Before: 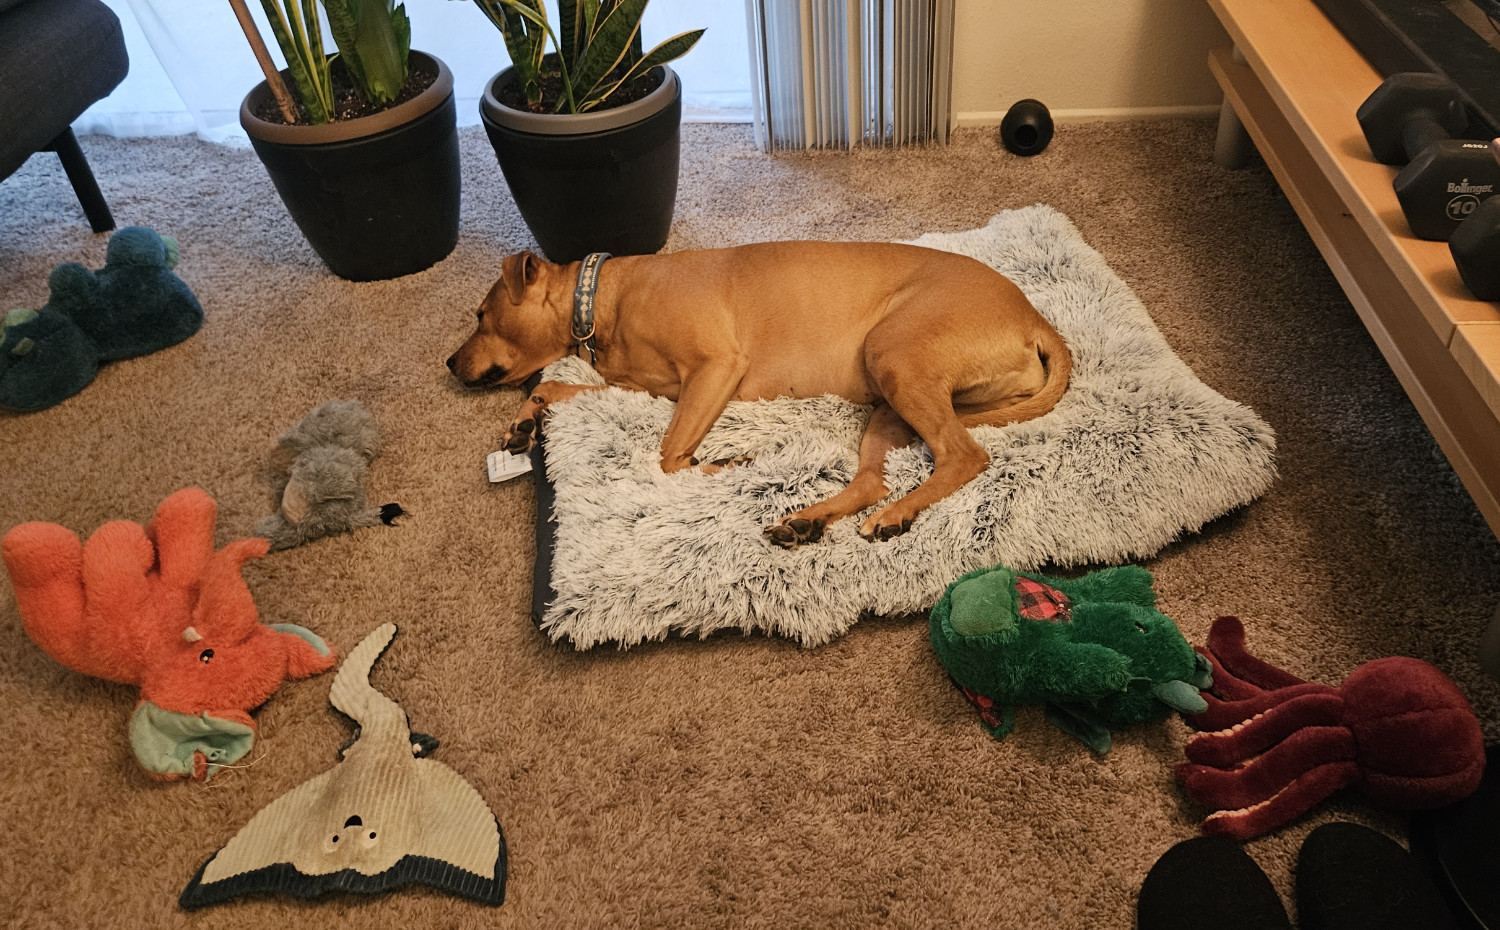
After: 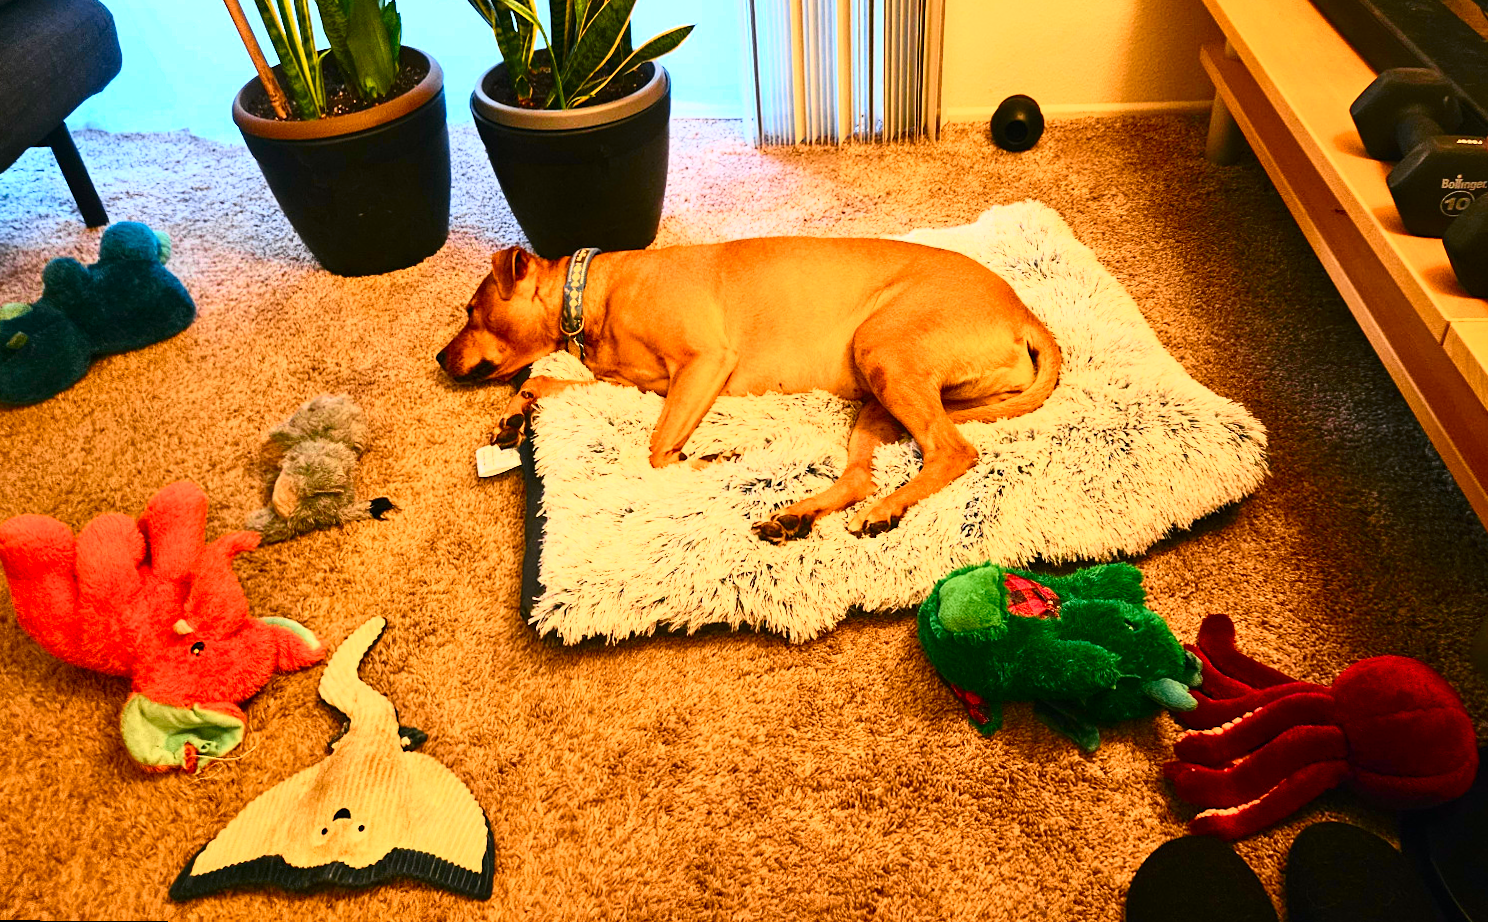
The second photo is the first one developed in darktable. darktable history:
exposure: exposure 0.766 EV, compensate highlight preservation false
rotate and perspective: rotation 0.192°, lens shift (horizontal) -0.015, crop left 0.005, crop right 0.996, crop top 0.006, crop bottom 0.99
color balance rgb: perceptual saturation grading › global saturation 20%, global vibrance 20%
tone curve: curves: ch0 [(0, 0) (0.187, 0.12) (0.384, 0.363) (0.577, 0.681) (0.735, 0.881) (0.864, 0.959) (1, 0.987)]; ch1 [(0, 0) (0.402, 0.36) (0.476, 0.466) (0.501, 0.501) (0.518, 0.514) (0.564, 0.614) (0.614, 0.664) (0.741, 0.829) (1, 1)]; ch2 [(0, 0) (0.429, 0.387) (0.483, 0.481) (0.503, 0.501) (0.522, 0.531) (0.564, 0.605) (0.615, 0.697) (0.702, 0.774) (1, 0.895)], color space Lab, independent channels
